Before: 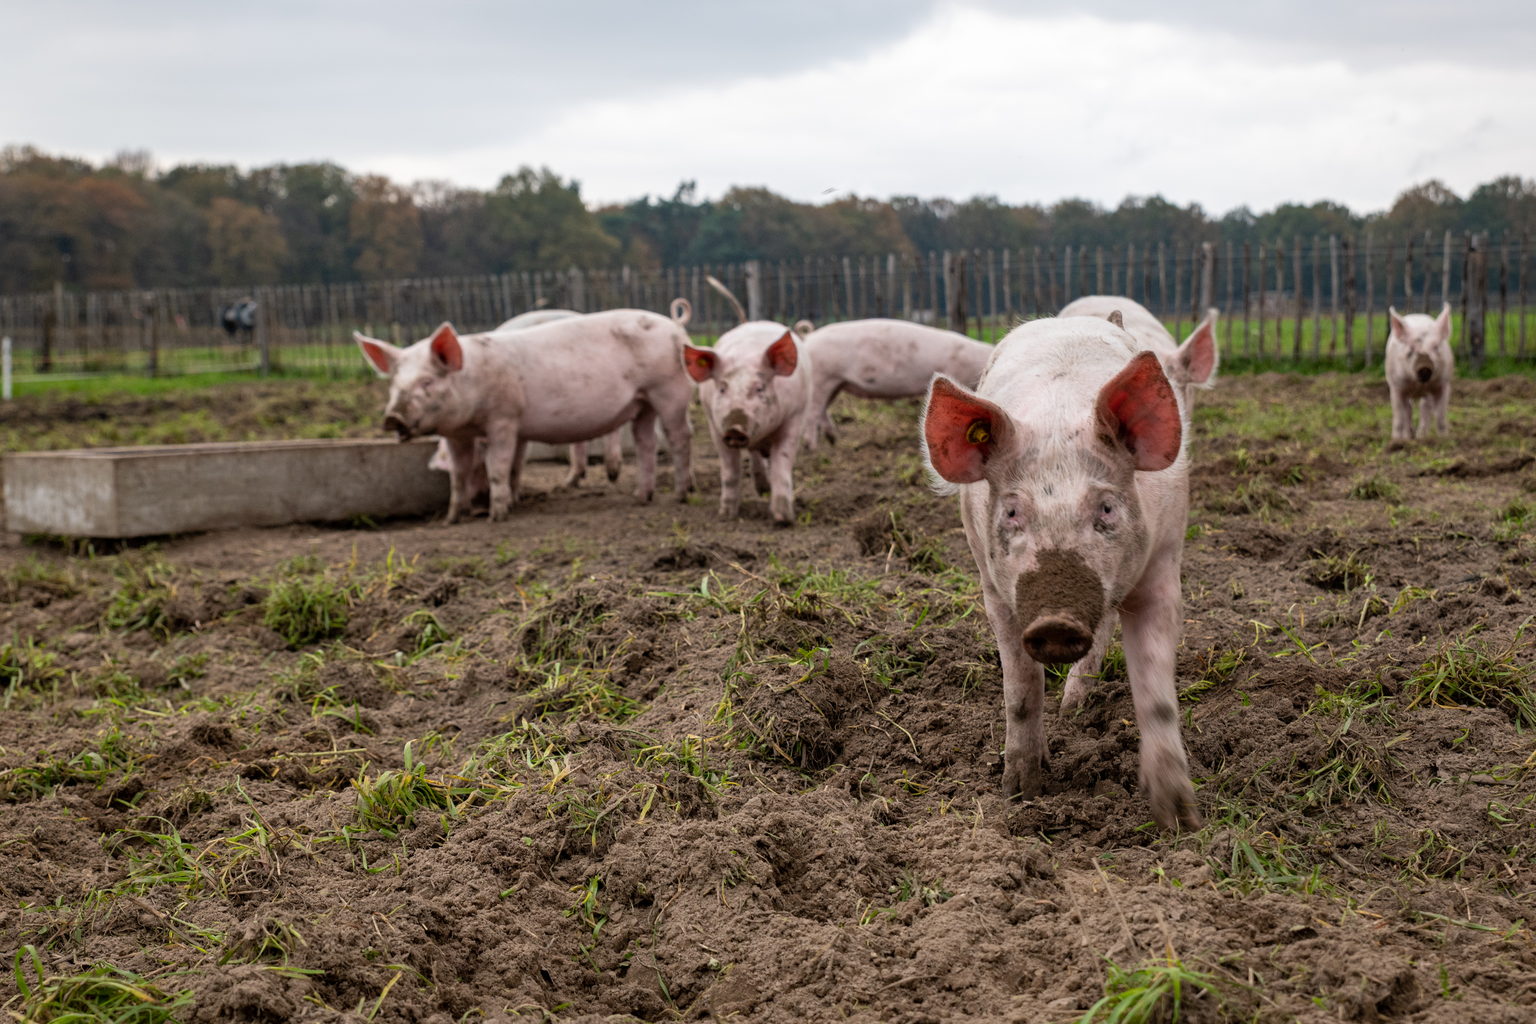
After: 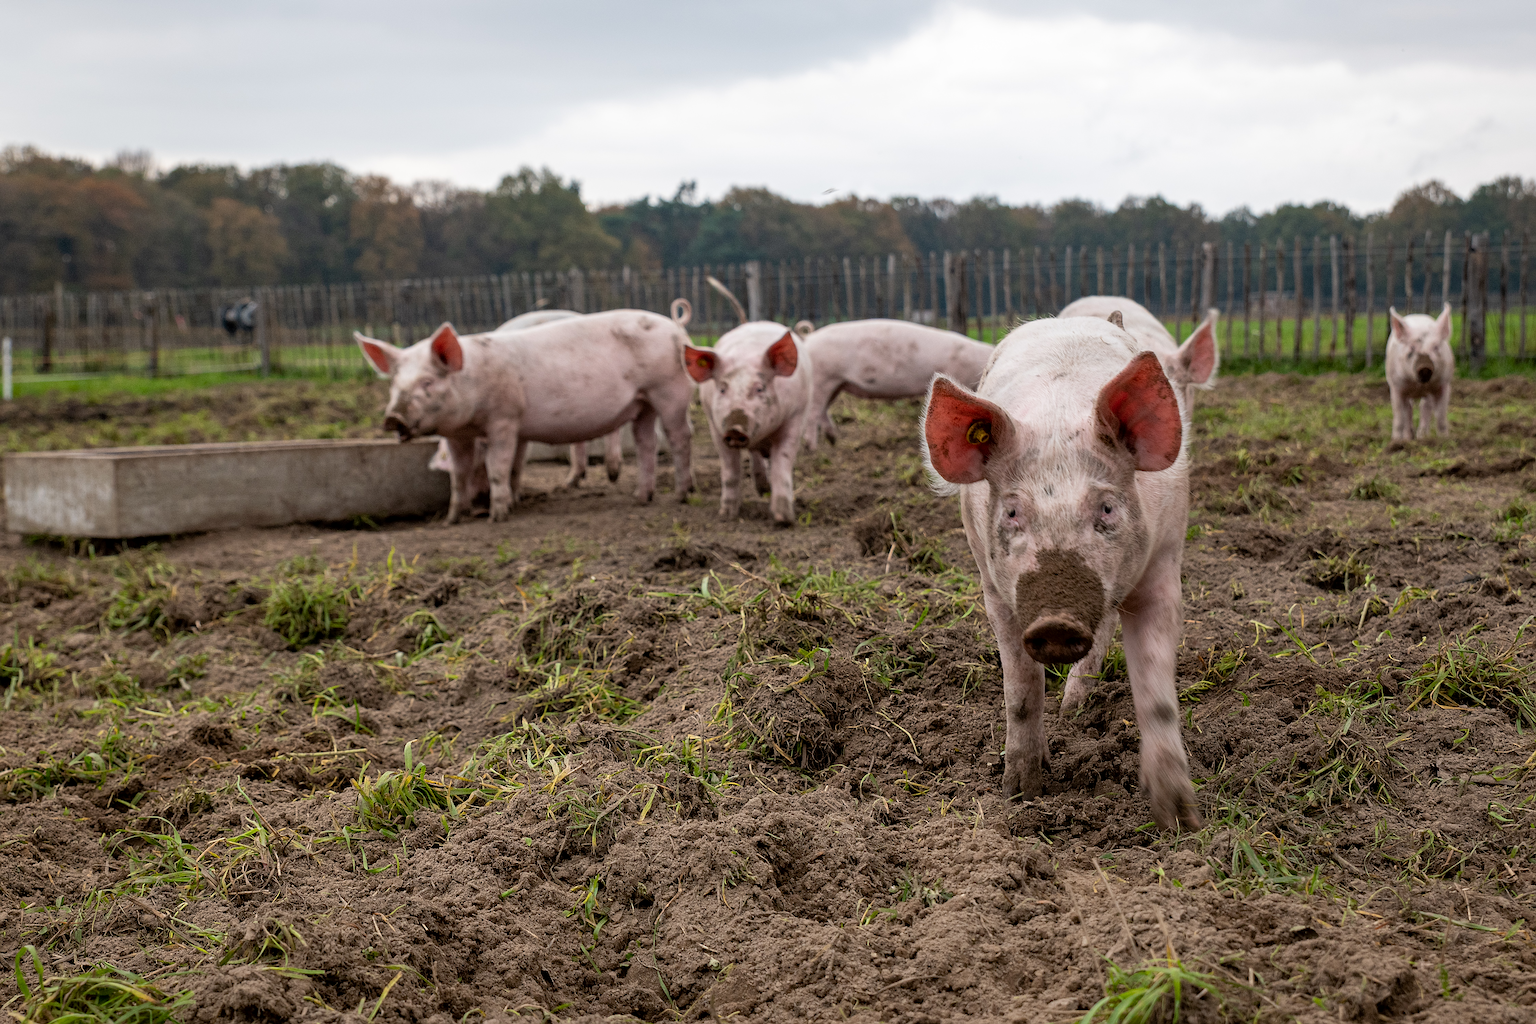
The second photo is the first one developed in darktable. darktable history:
exposure: black level correction 0.001, compensate highlight preservation false
sharpen: radius 1.406, amount 1.236, threshold 0.777
